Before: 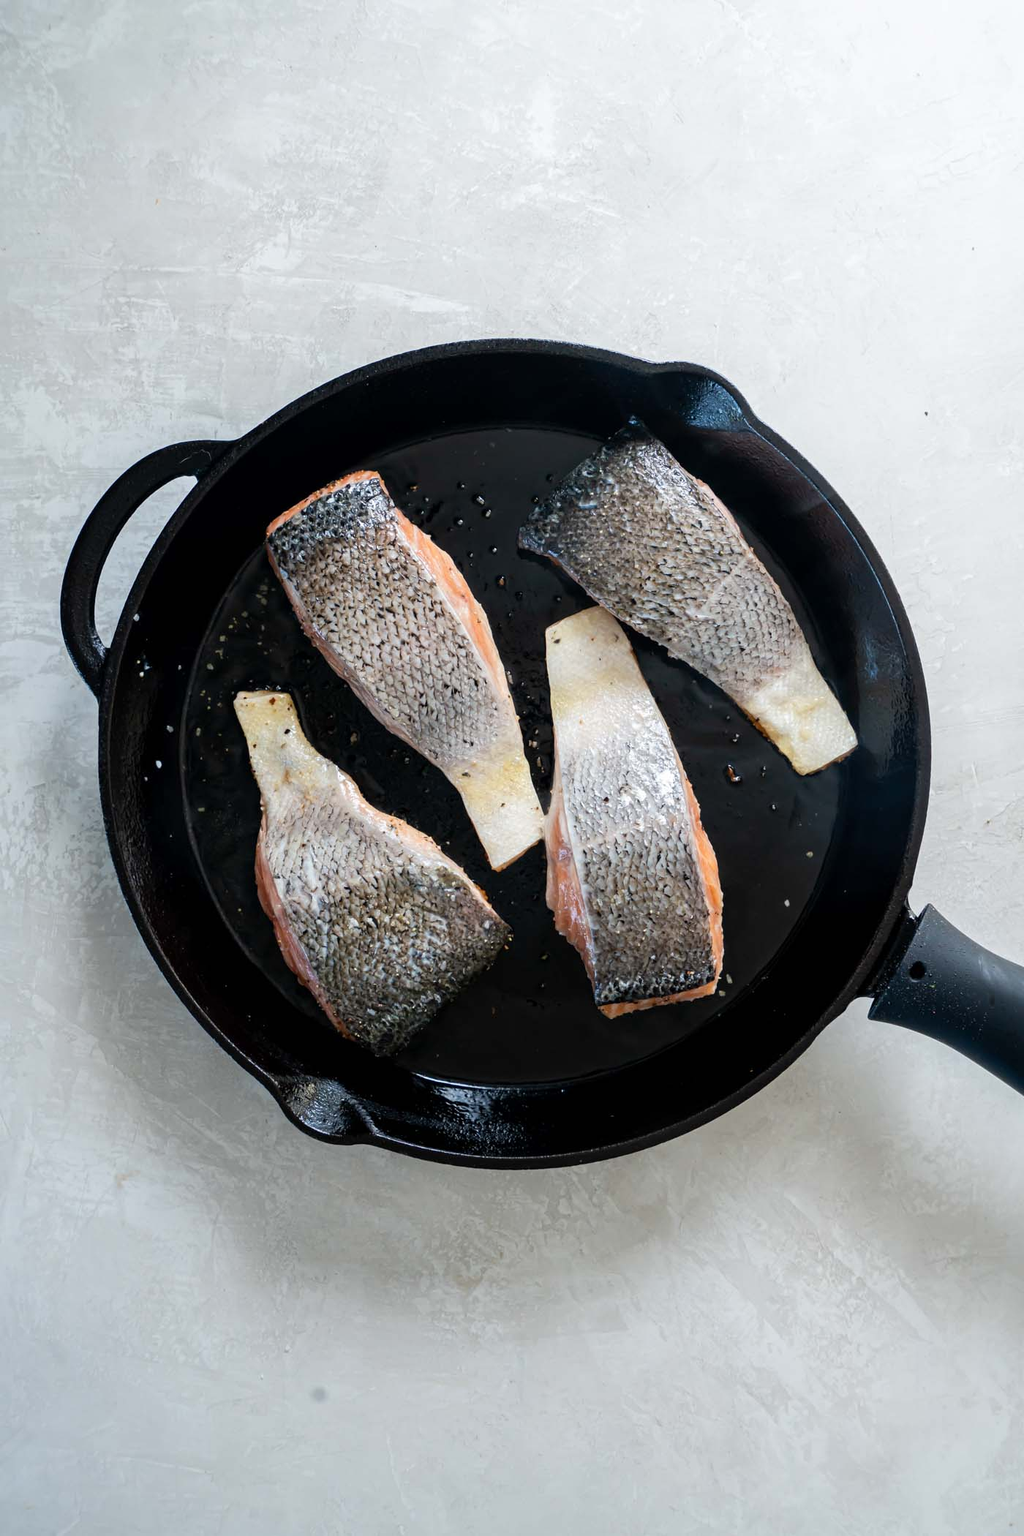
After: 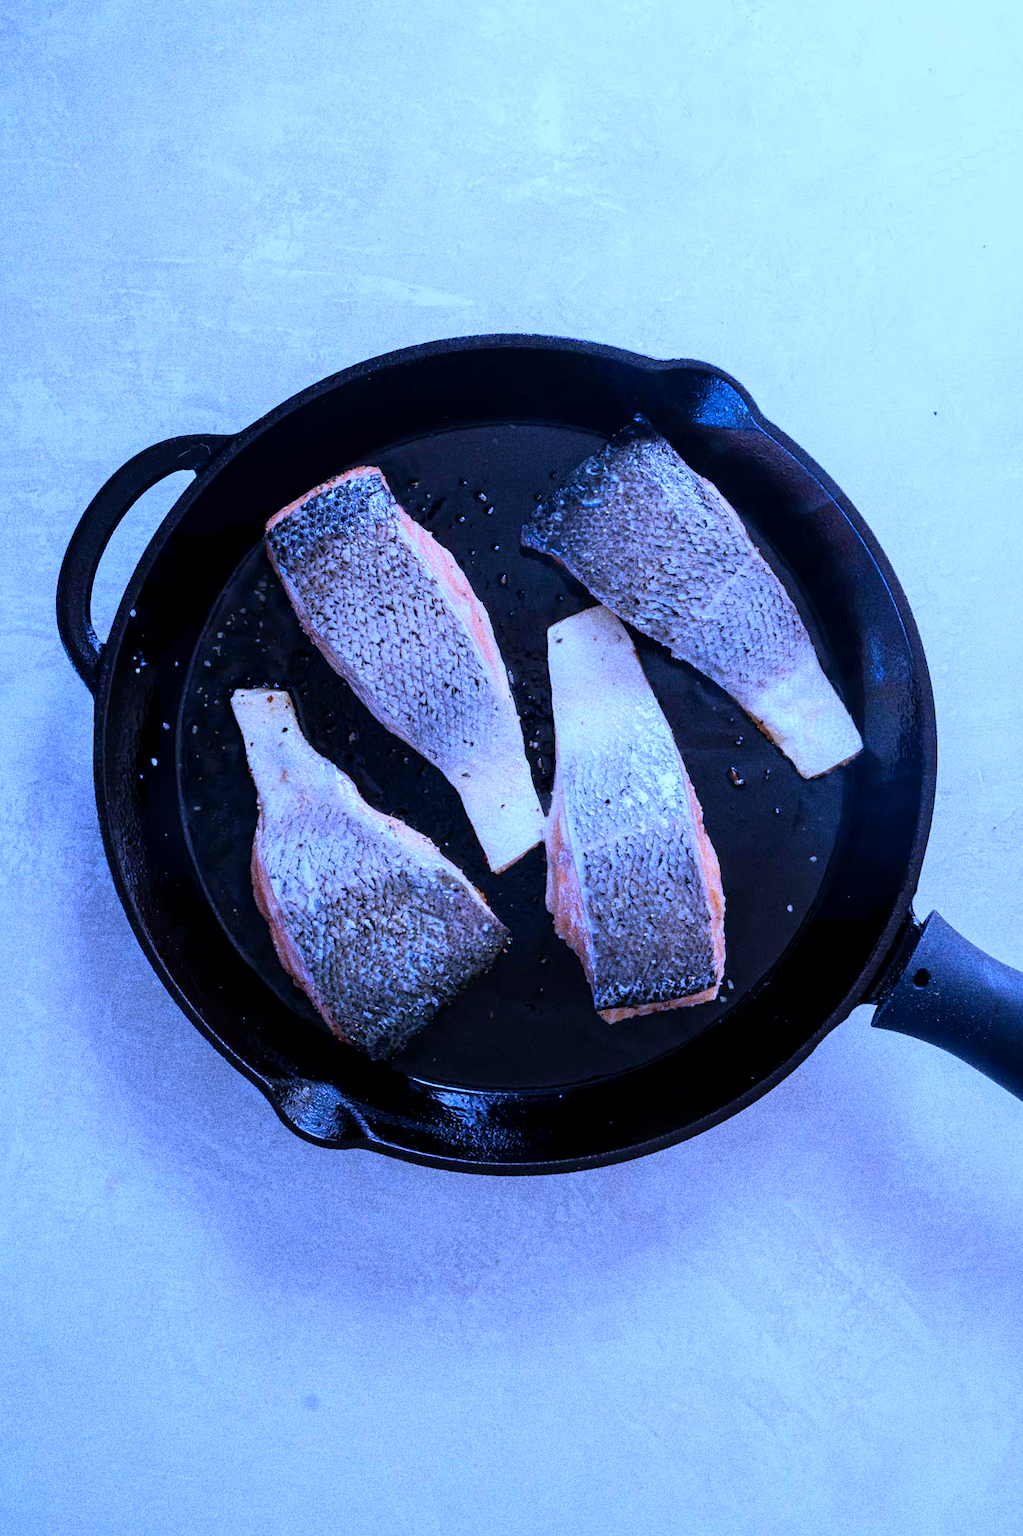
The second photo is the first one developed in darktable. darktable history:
grain: coarseness 10.62 ISO, strength 55.56%
crop and rotate: angle -0.5°
color calibration: output R [1.063, -0.012, -0.003, 0], output B [-0.079, 0.047, 1, 0], illuminant custom, x 0.46, y 0.43, temperature 2642.66 K
